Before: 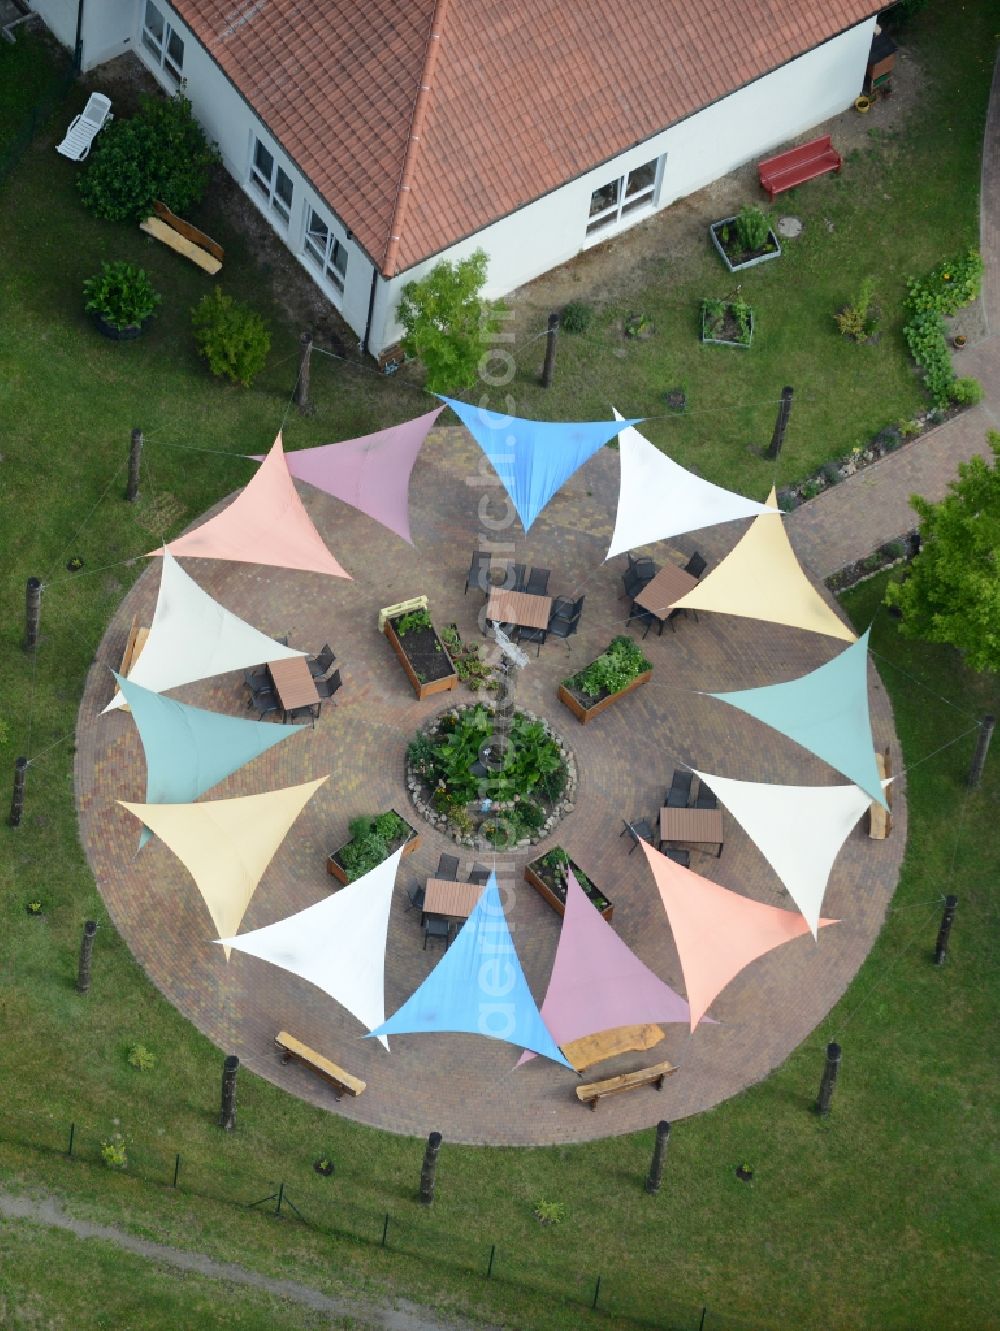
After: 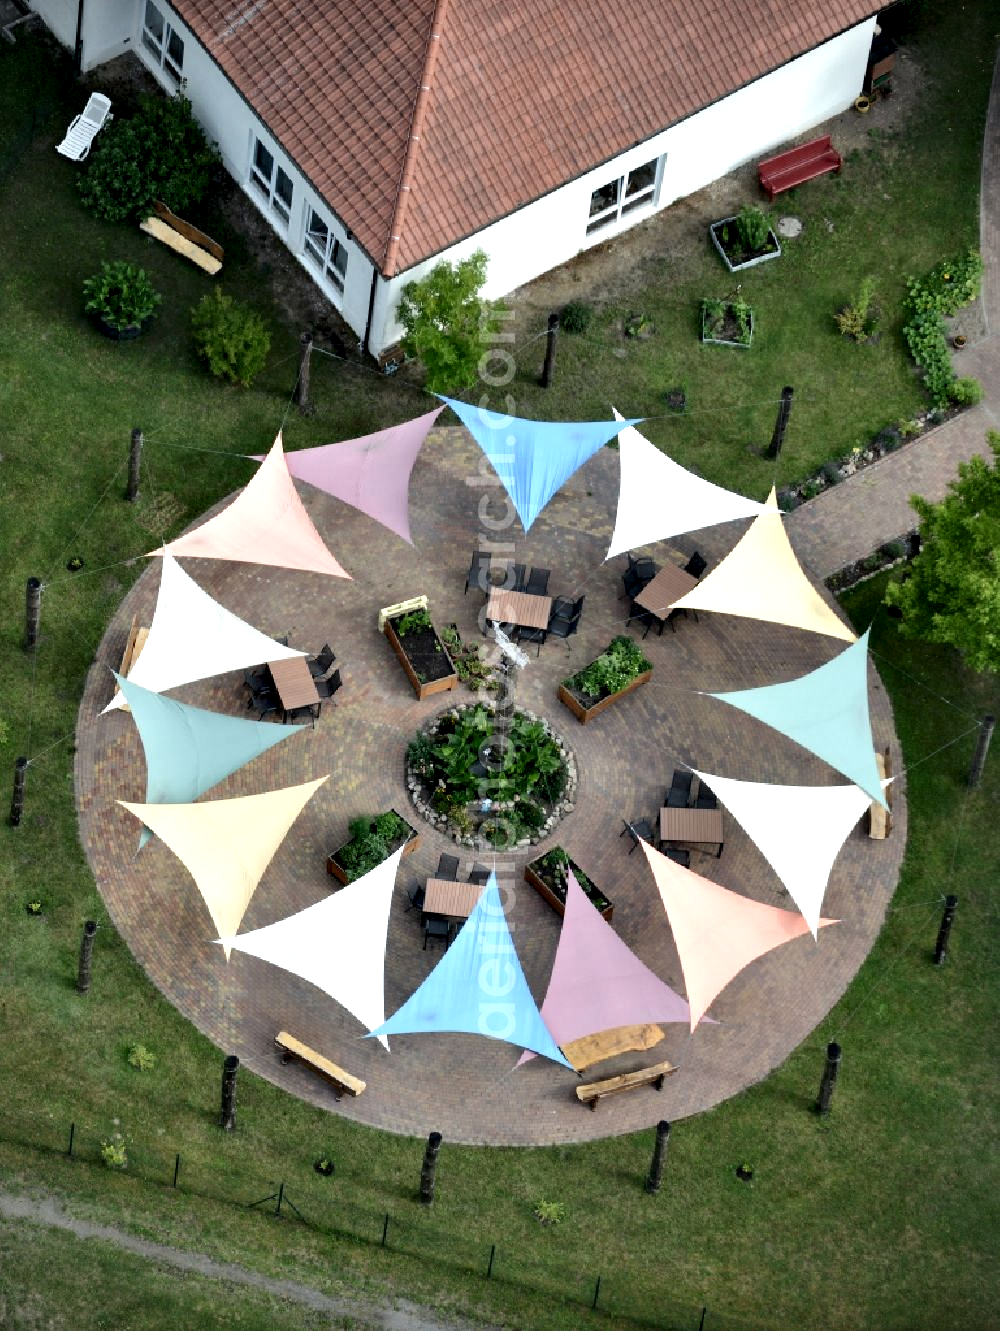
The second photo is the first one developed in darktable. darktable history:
vignetting: fall-off start 100%, fall-off radius 64.94%, automatic ratio true, unbound false
contrast equalizer: octaves 7, y [[0.609, 0.611, 0.615, 0.613, 0.607, 0.603], [0.504, 0.498, 0.496, 0.499, 0.506, 0.516], [0 ×6], [0 ×6], [0 ×6]]
